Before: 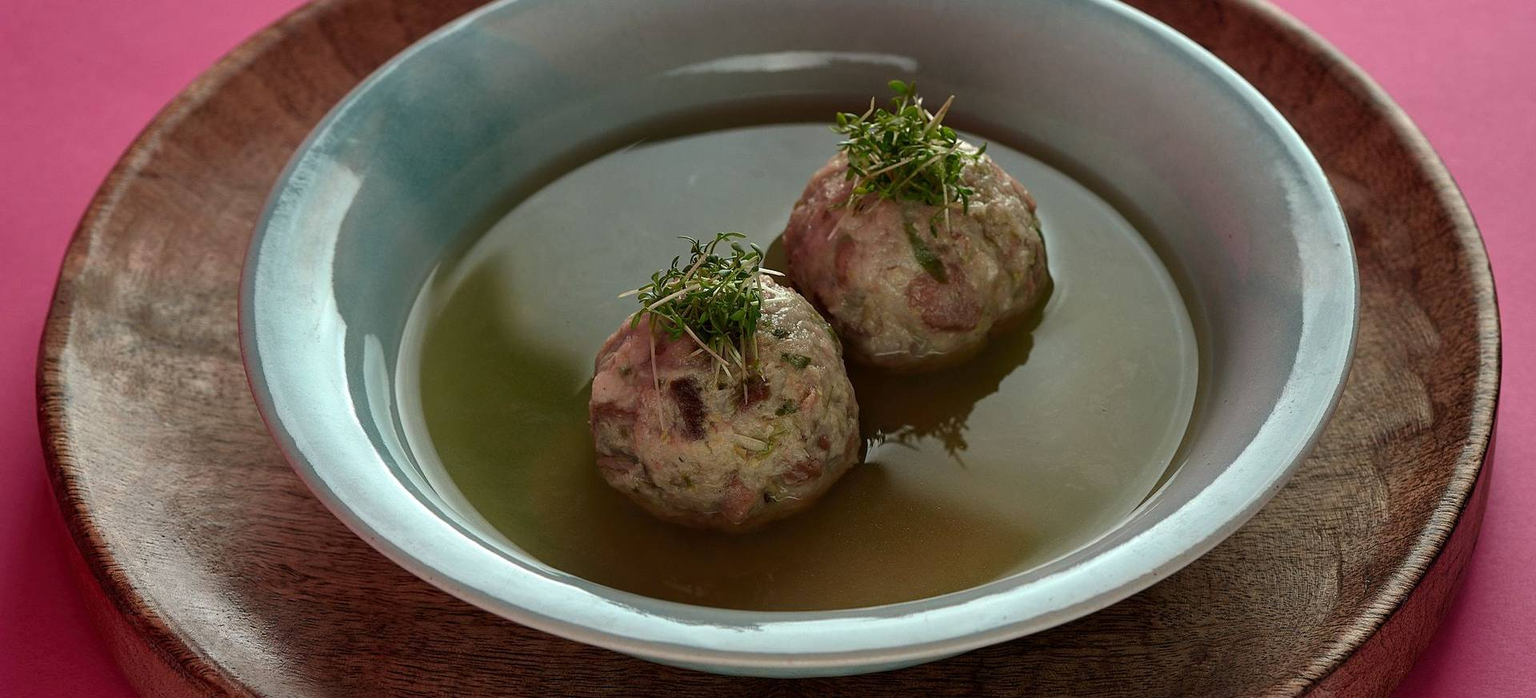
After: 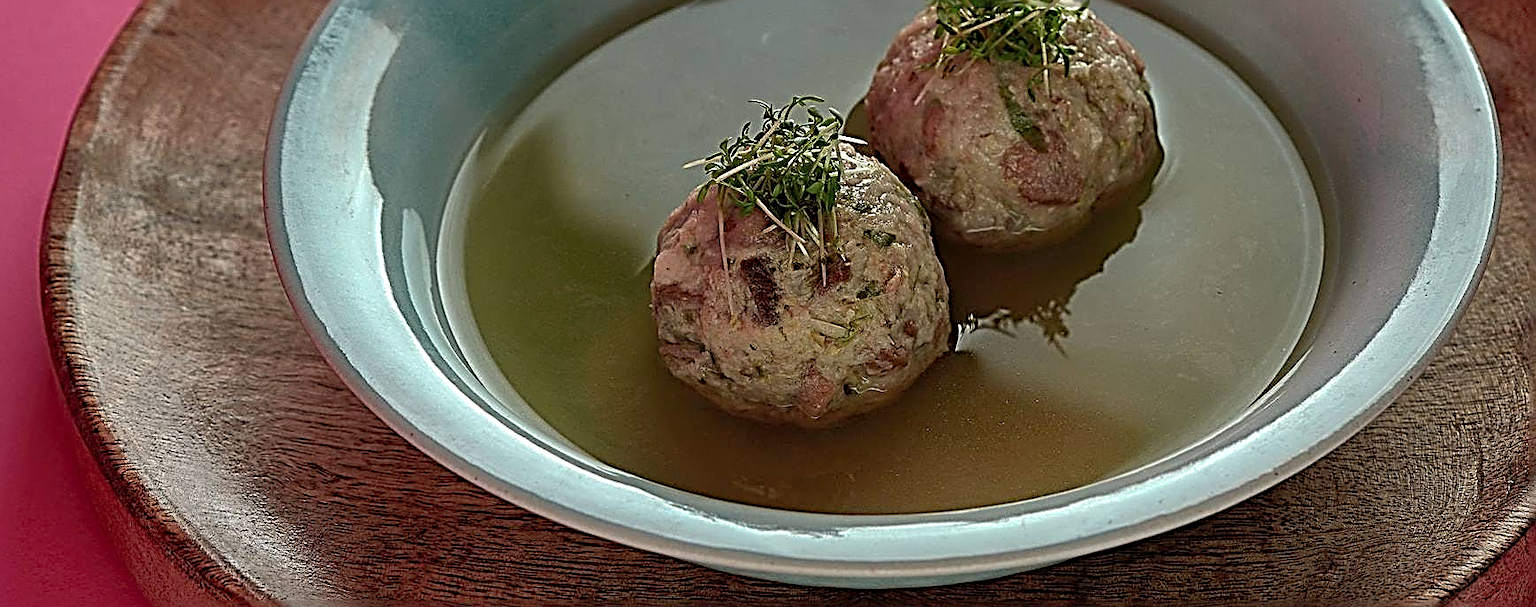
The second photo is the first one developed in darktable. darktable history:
crop: top 20.916%, right 9.437%, bottom 0.316%
shadows and highlights: on, module defaults
sharpen: radius 3.158, amount 1.731
